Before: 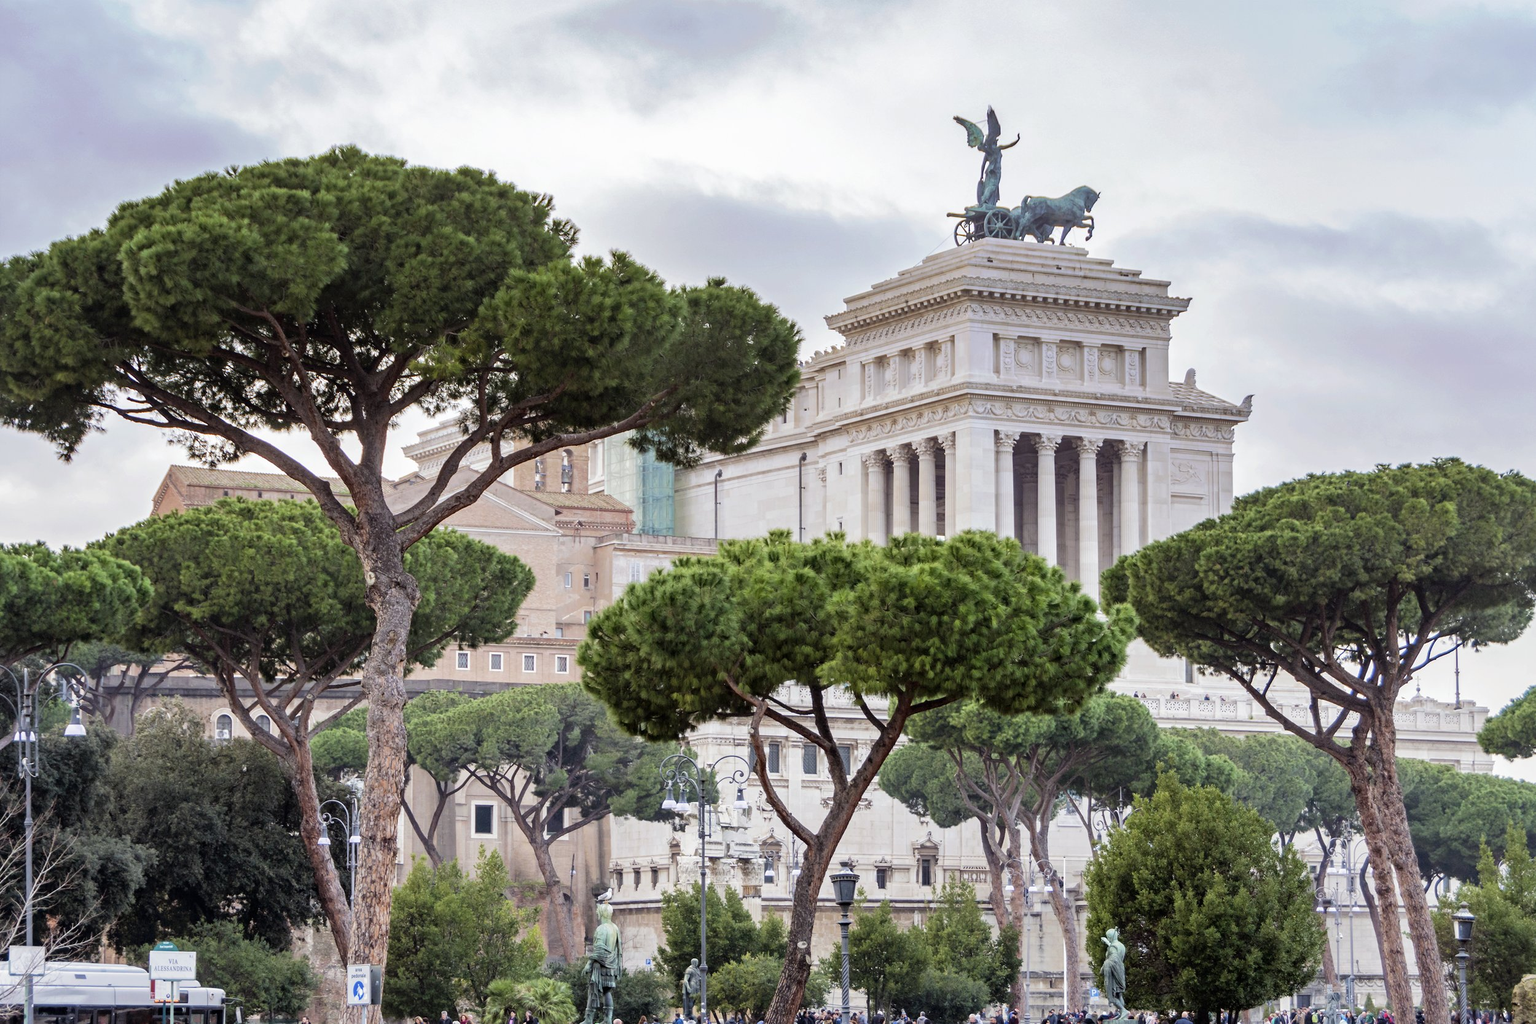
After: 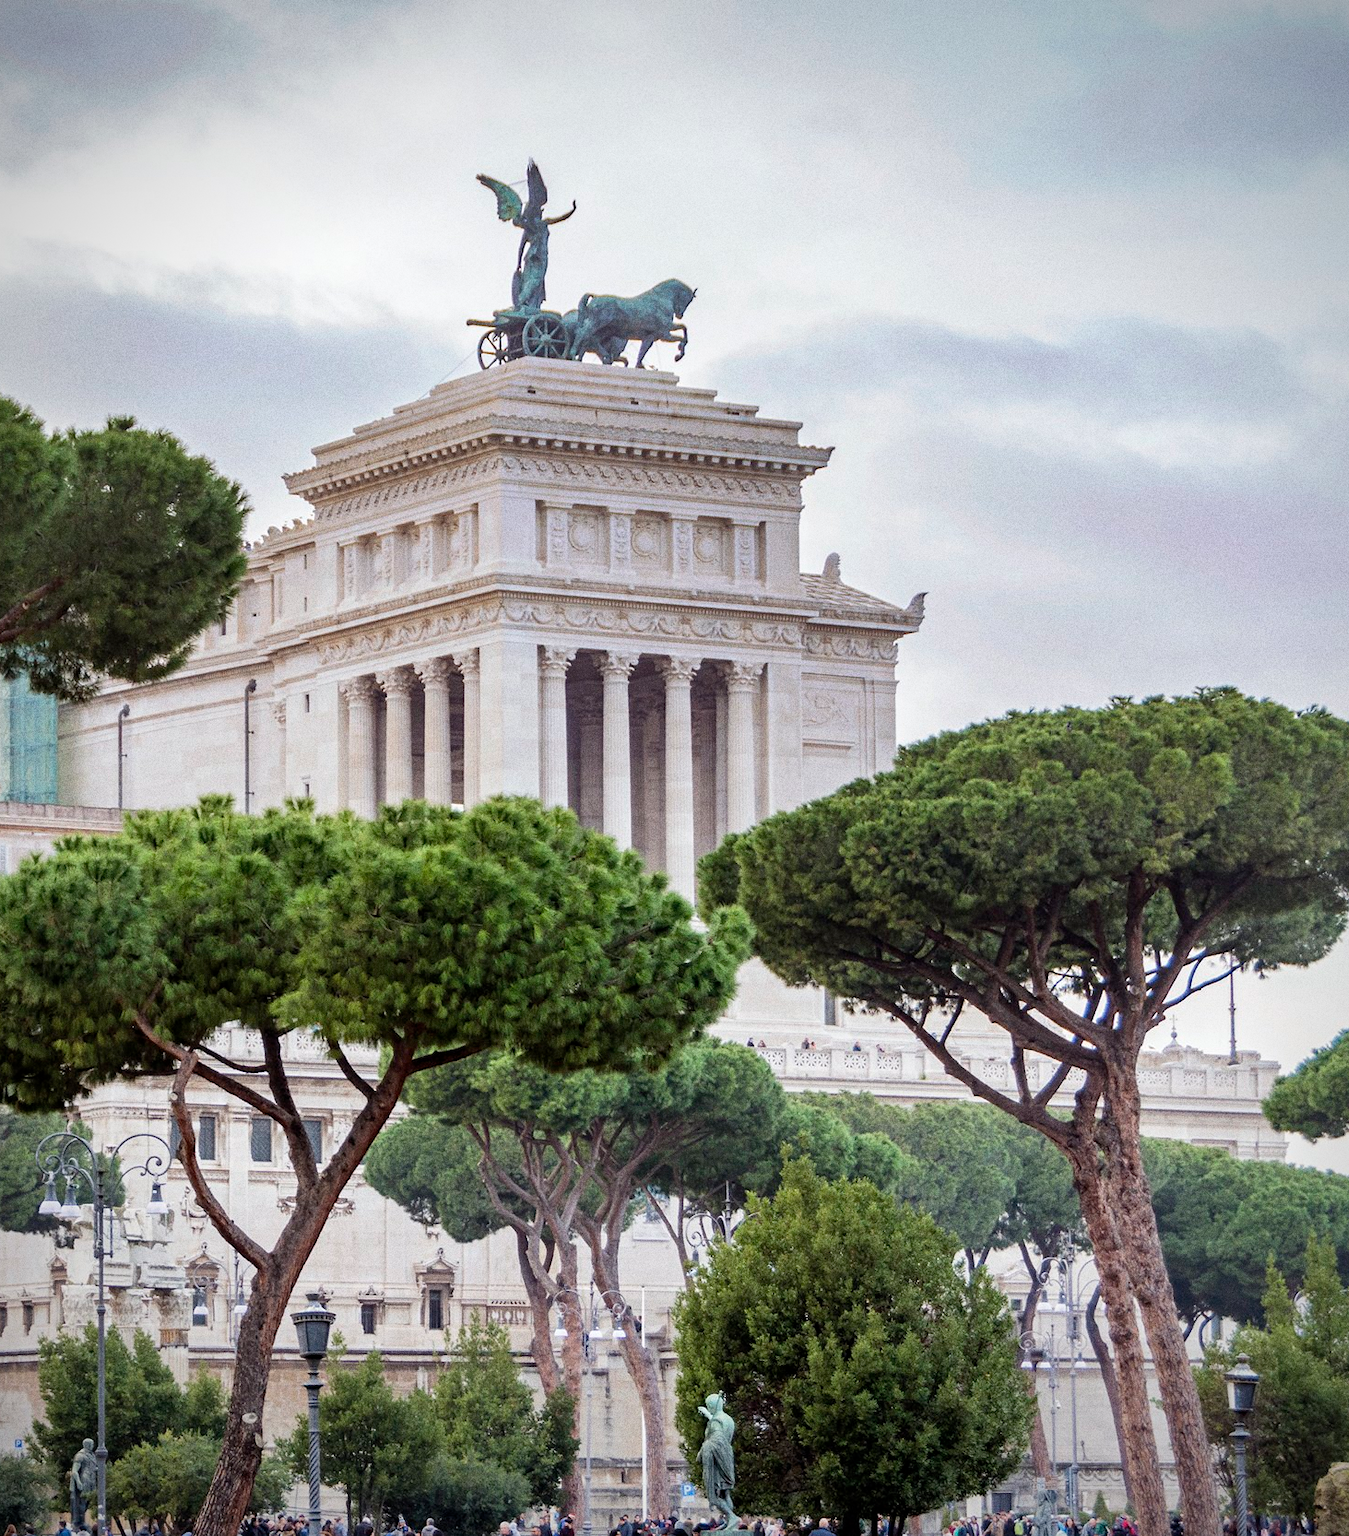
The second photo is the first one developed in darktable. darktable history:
crop: left 41.402%
vignetting: saturation 0, unbound false
grain: coarseness 0.09 ISO, strength 40%
